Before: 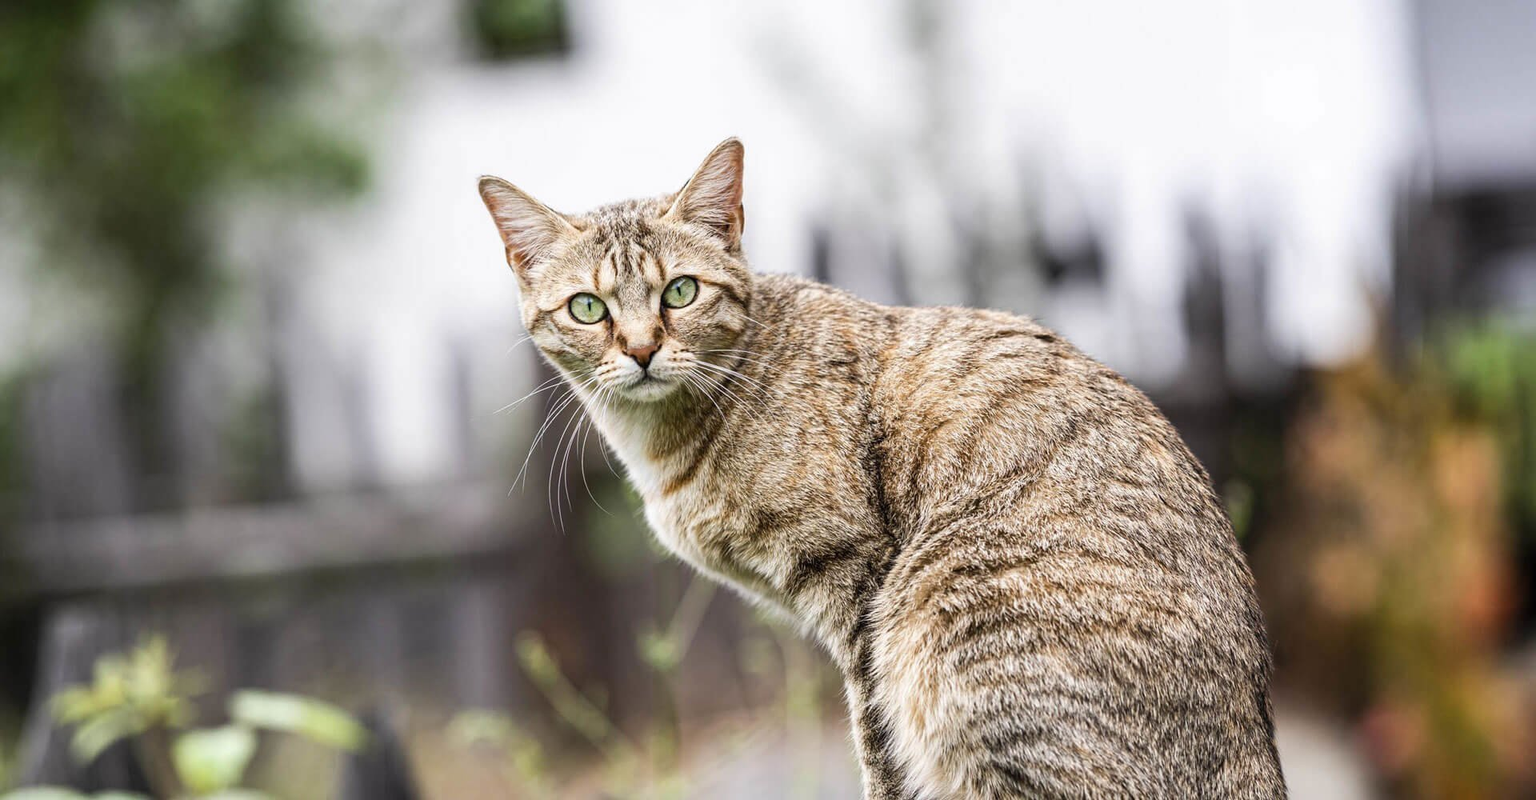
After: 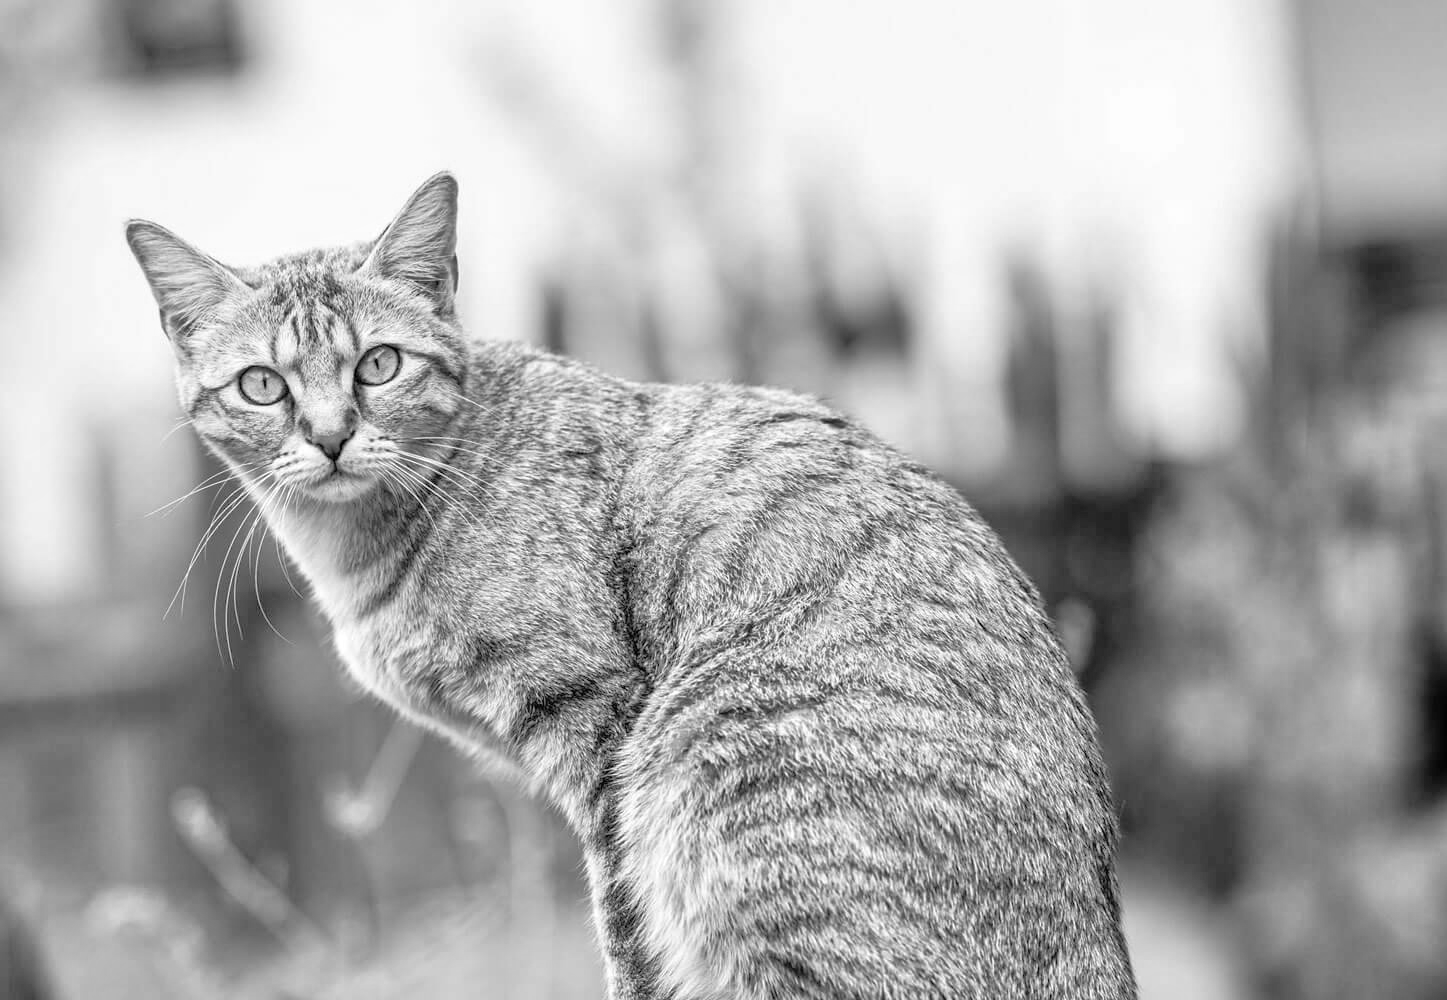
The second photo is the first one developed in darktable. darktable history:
color zones: curves: ch2 [(0, 0.5) (0.143, 0.5) (0.286, 0.416) (0.429, 0.5) (0.571, 0.5) (0.714, 0.5) (0.857, 0.5) (1, 0.5)]
white balance: red 0.982, blue 1.018
monochrome: a 2.21, b -1.33, size 2.2
crop and rotate: left 24.6%
tone equalizer: -7 EV 0.15 EV, -6 EV 0.6 EV, -5 EV 1.15 EV, -4 EV 1.33 EV, -3 EV 1.15 EV, -2 EV 0.6 EV, -1 EV 0.15 EV, mask exposure compensation -0.5 EV
